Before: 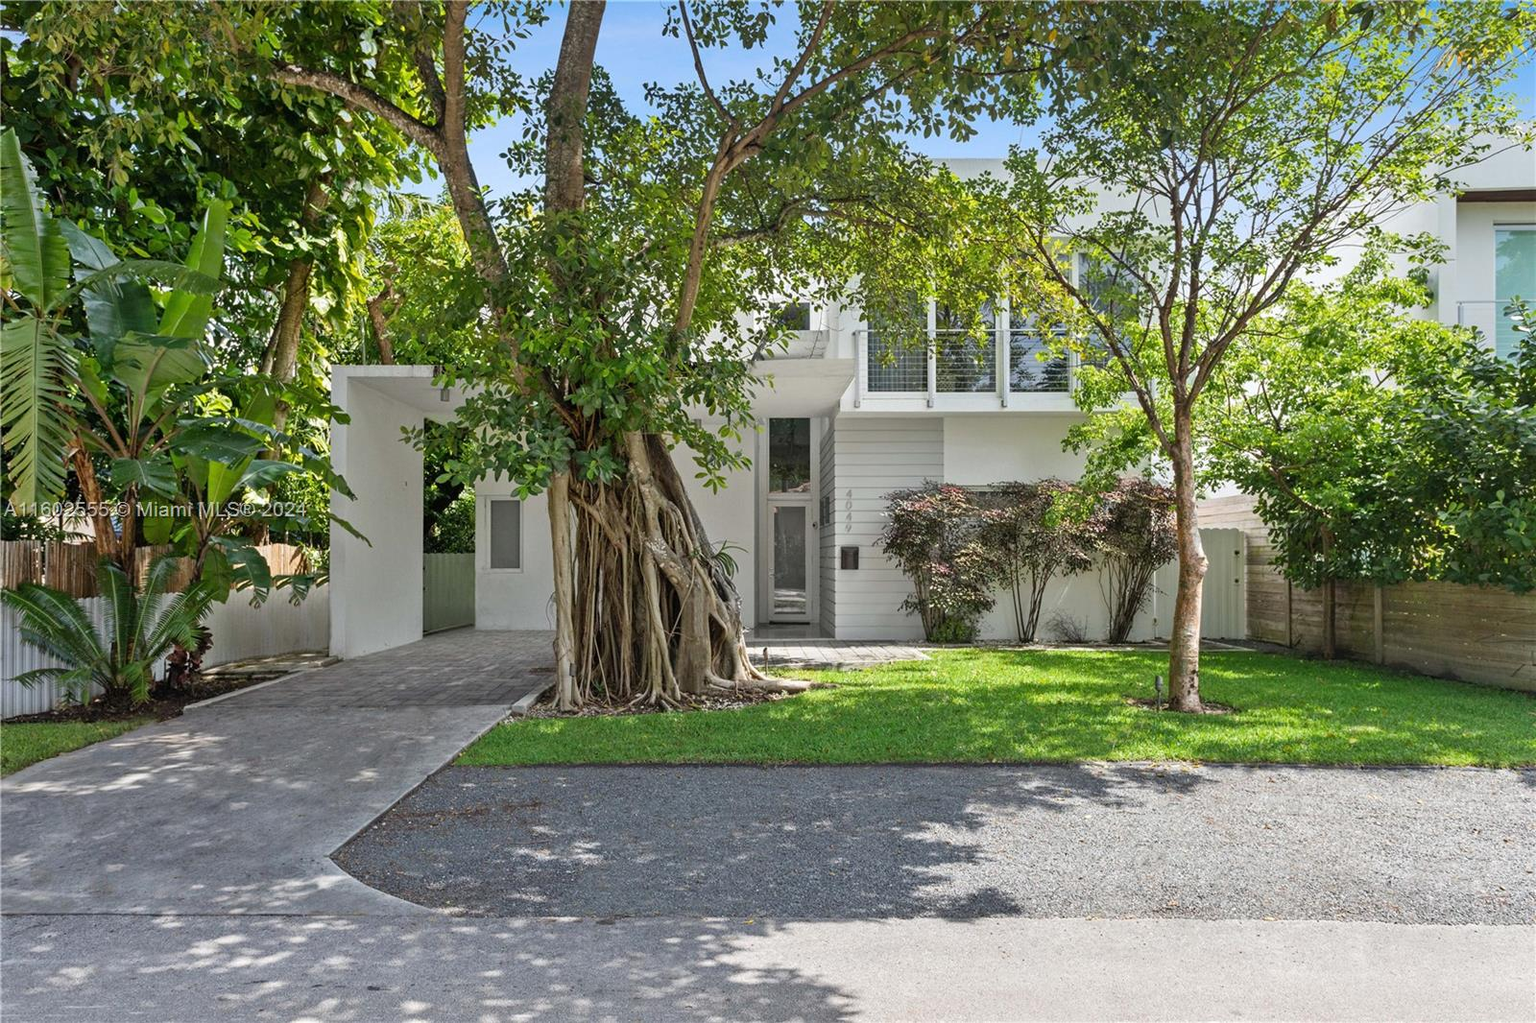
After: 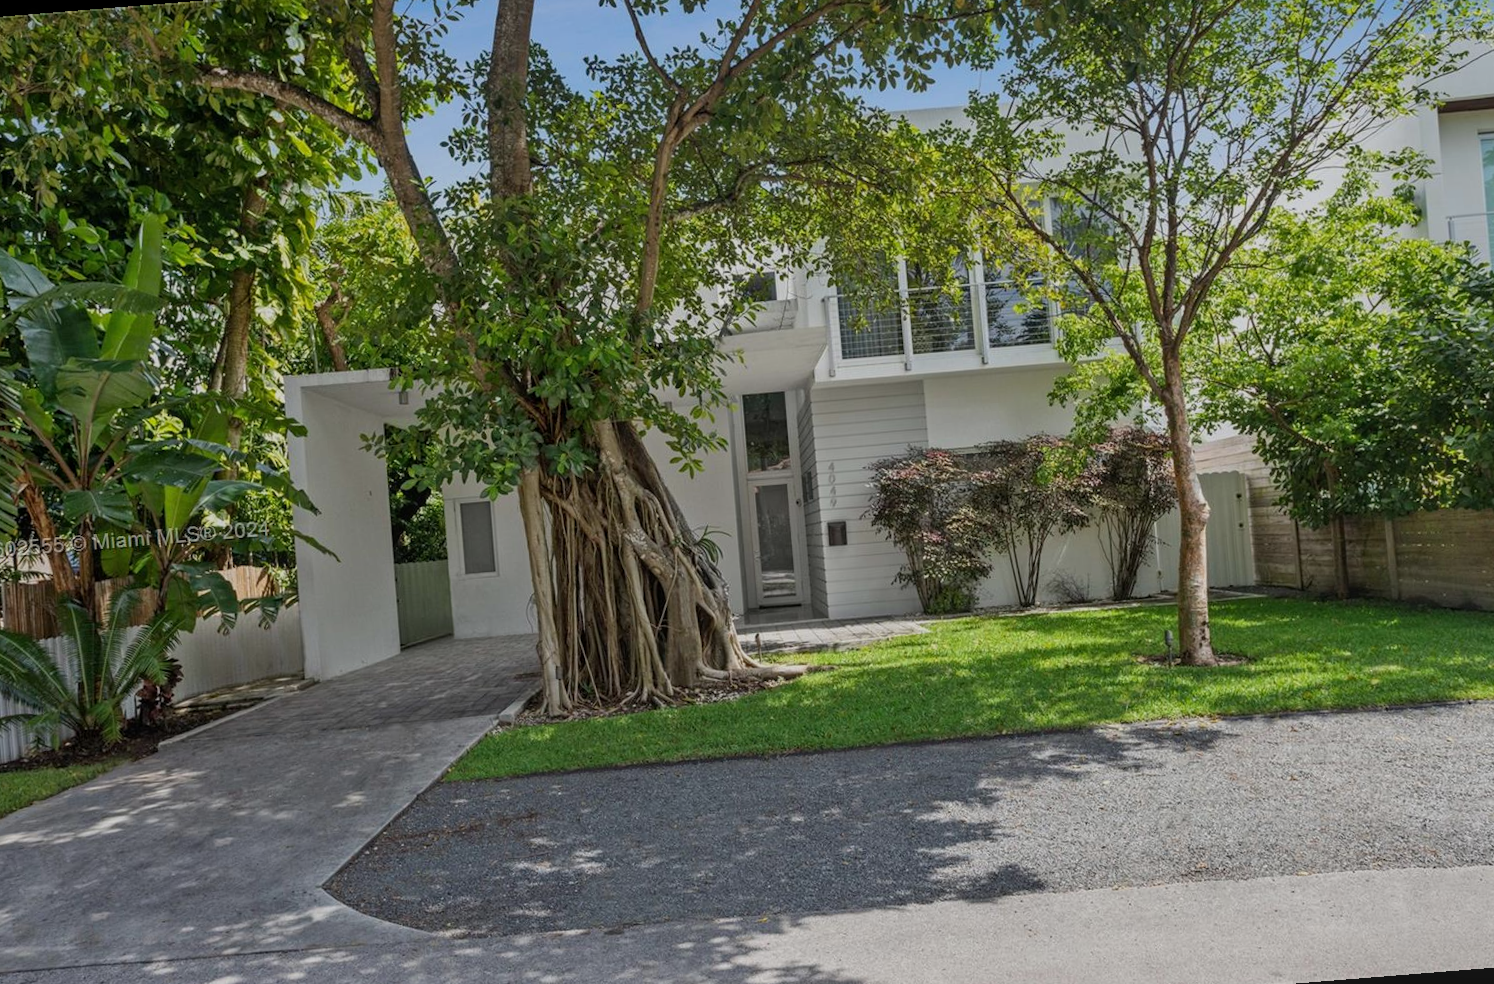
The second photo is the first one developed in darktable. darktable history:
rotate and perspective: rotation -4.57°, crop left 0.054, crop right 0.944, crop top 0.087, crop bottom 0.914
exposure: exposure -0.582 EV, compensate highlight preservation false
local contrast: detail 110%
